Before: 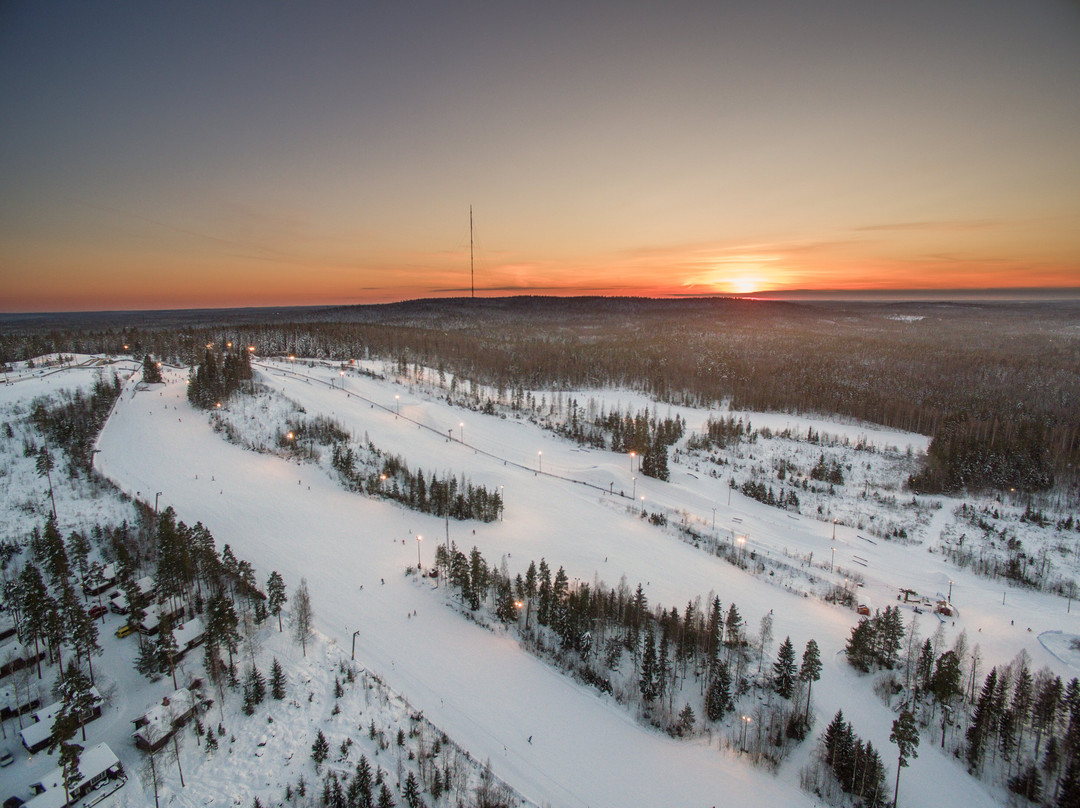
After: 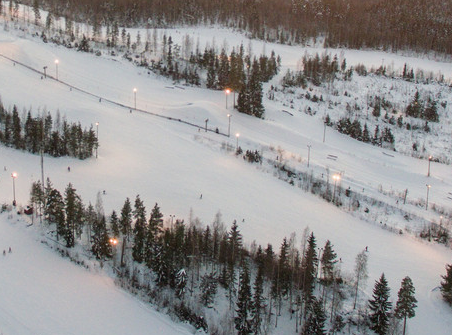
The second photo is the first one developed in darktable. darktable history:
crop: left 37.564%, top 44.982%, right 20.55%, bottom 13.48%
